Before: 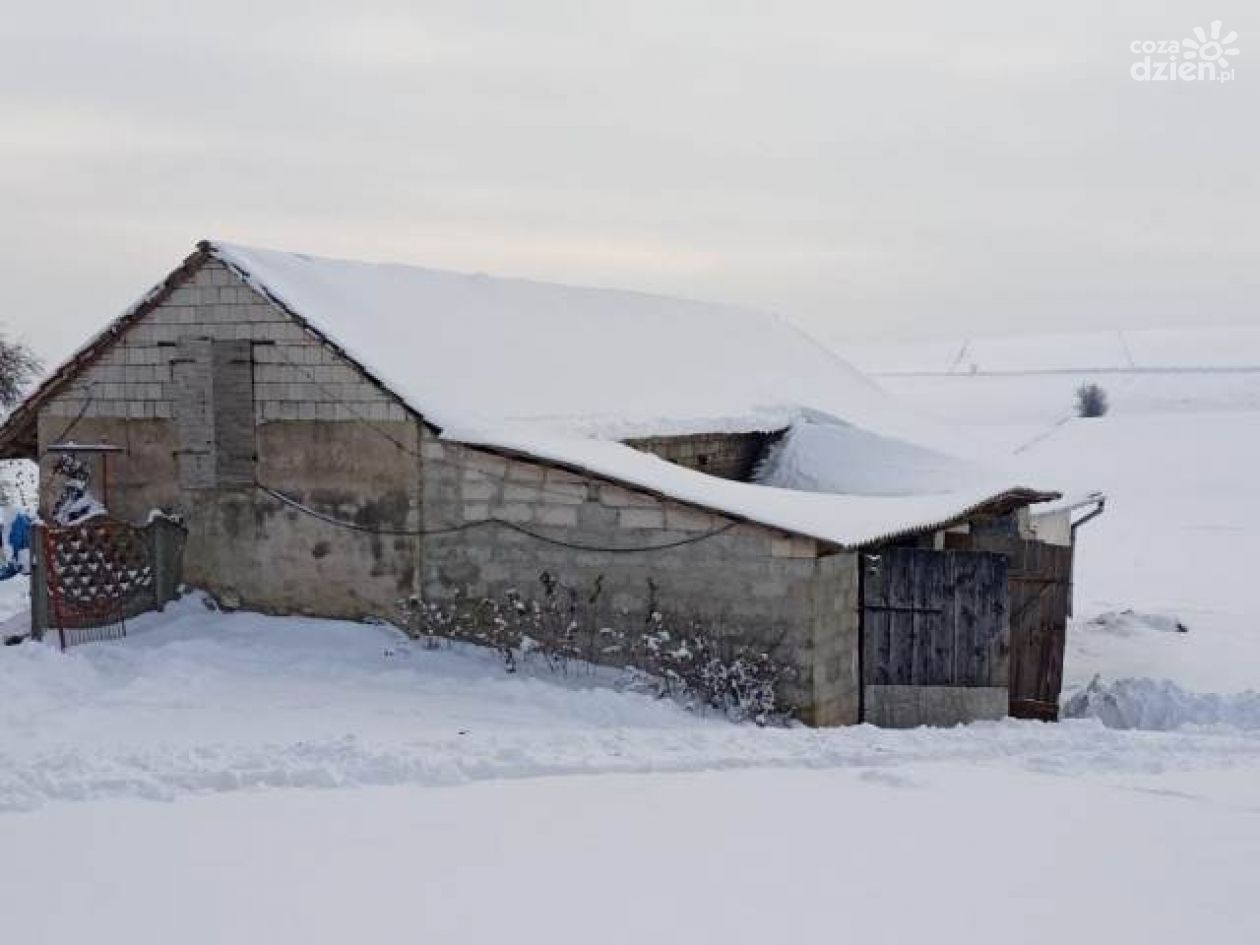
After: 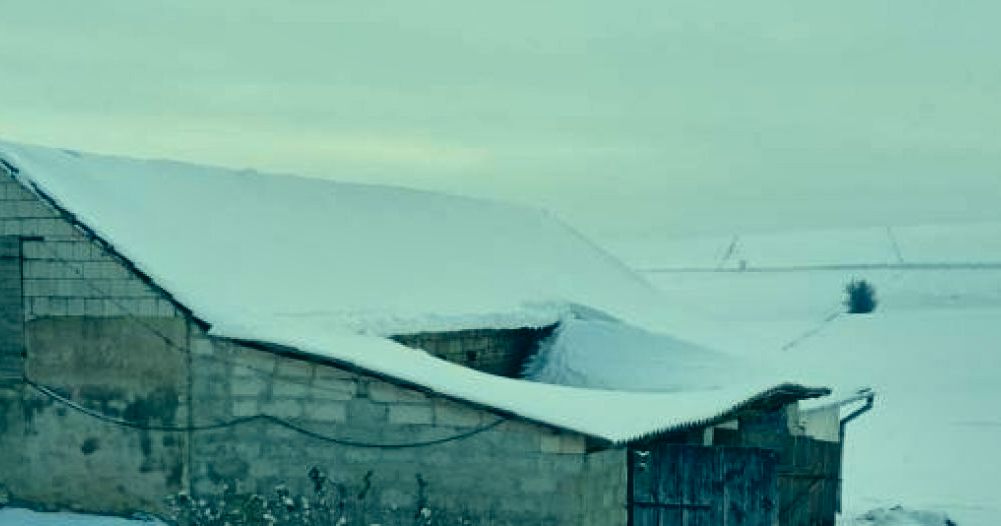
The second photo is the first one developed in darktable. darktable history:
color correction: highlights a* -20.08, highlights b* 9.8, shadows a* -20.4, shadows b* -10.76
shadows and highlights: soften with gaussian
crop: left 18.38%, top 11.092%, right 2.134%, bottom 33.217%
